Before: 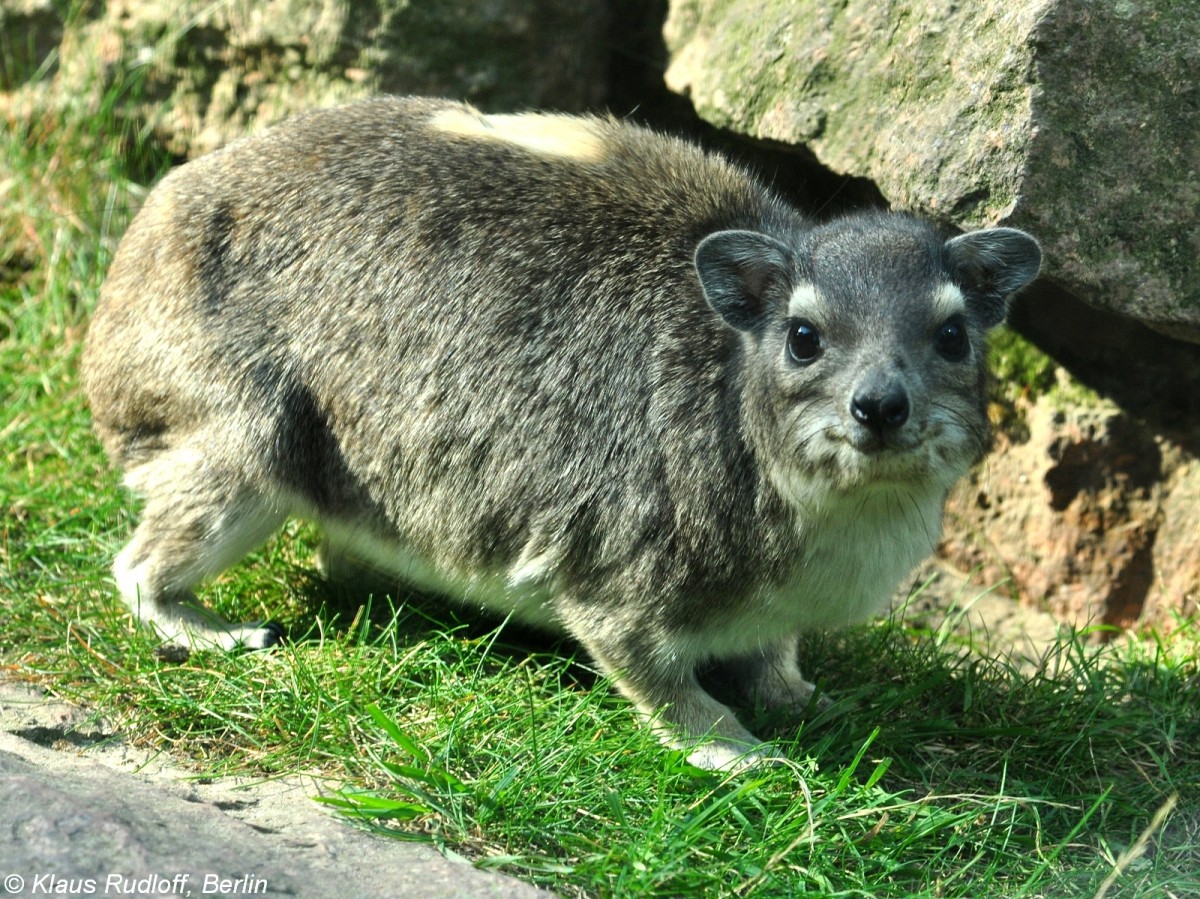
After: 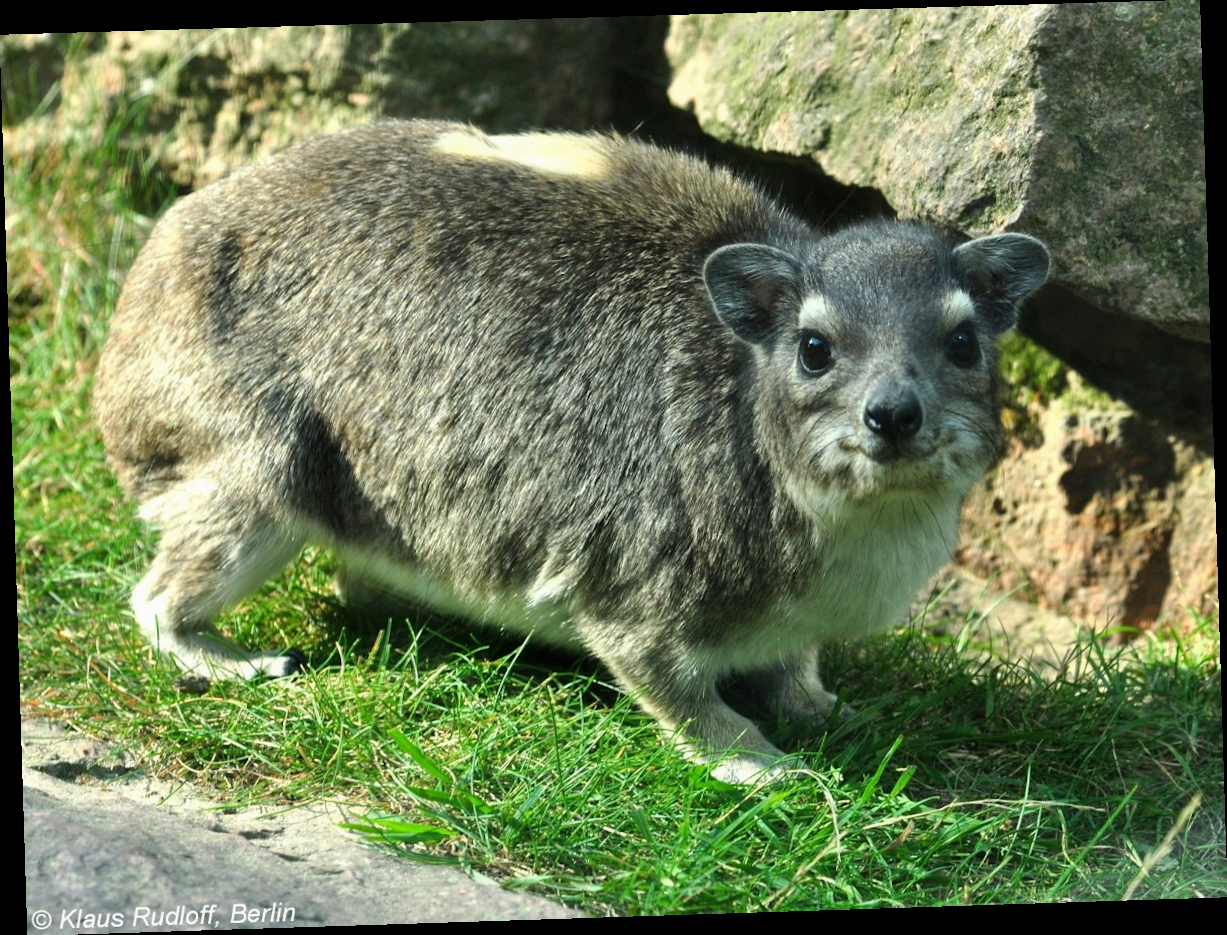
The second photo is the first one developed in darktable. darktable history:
tone equalizer: -7 EV 0.18 EV, -6 EV 0.12 EV, -5 EV 0.08 EV, -4 EV 0.04 EV, -2 EV -0.02 EV, -1 EV -0.04 EV, +0 EV -0.06 EV, luminance estimator HSV value / RGB max
rotate and perspective: rotation -1.77°, lens shift (horizontal) 0.004, automatic cropping off
